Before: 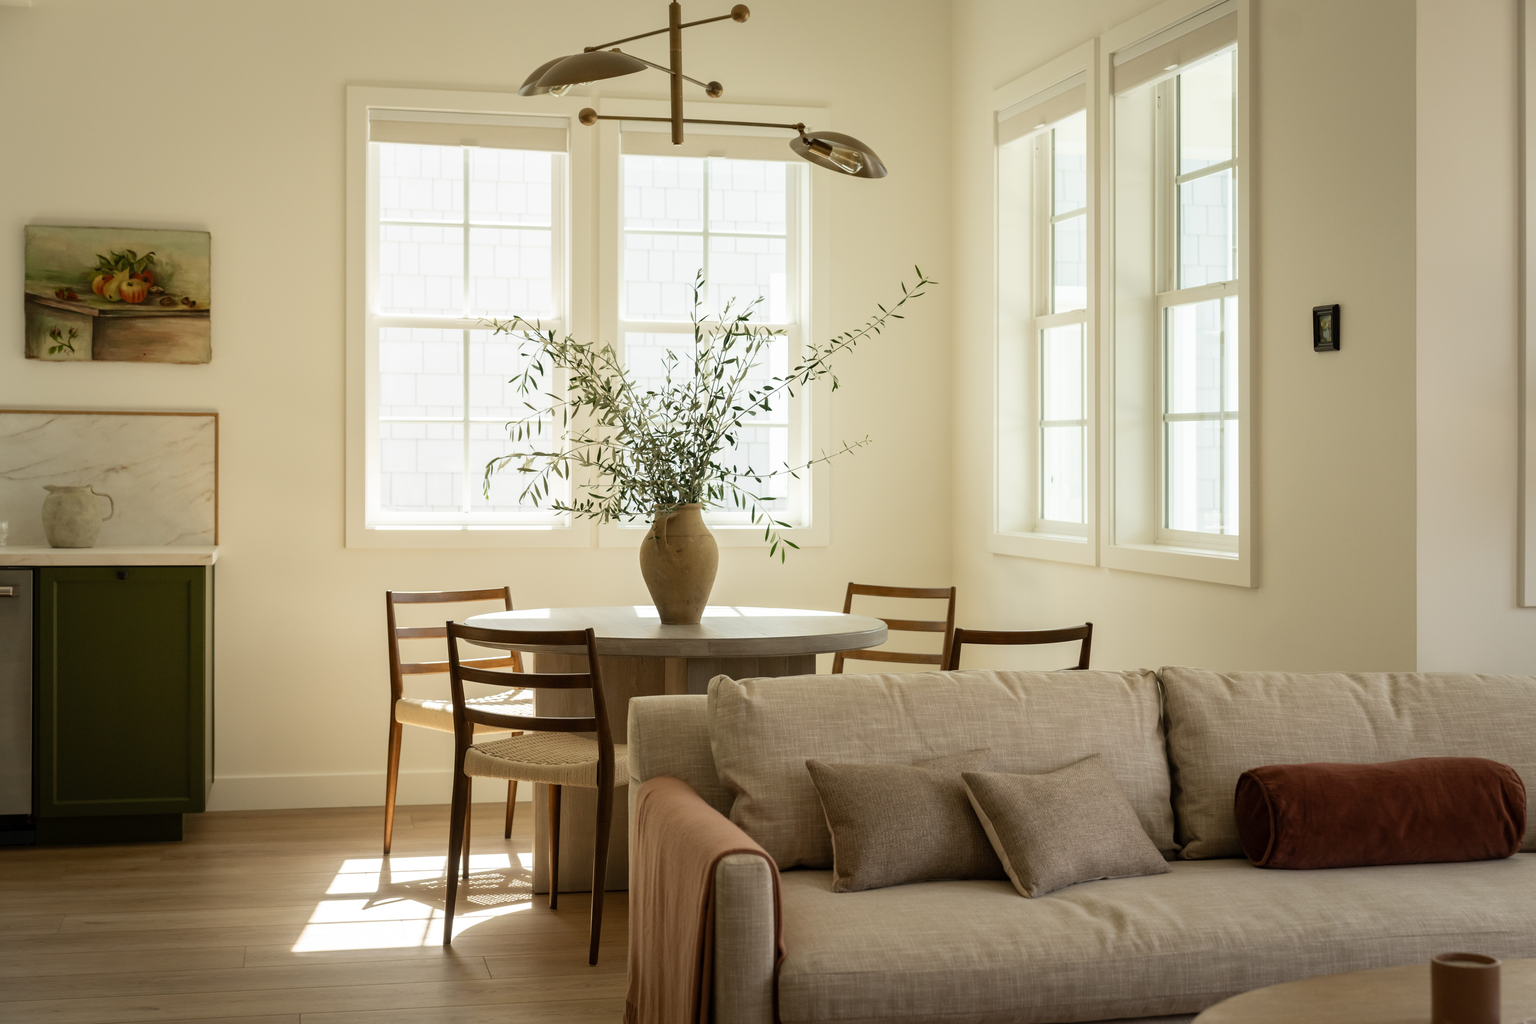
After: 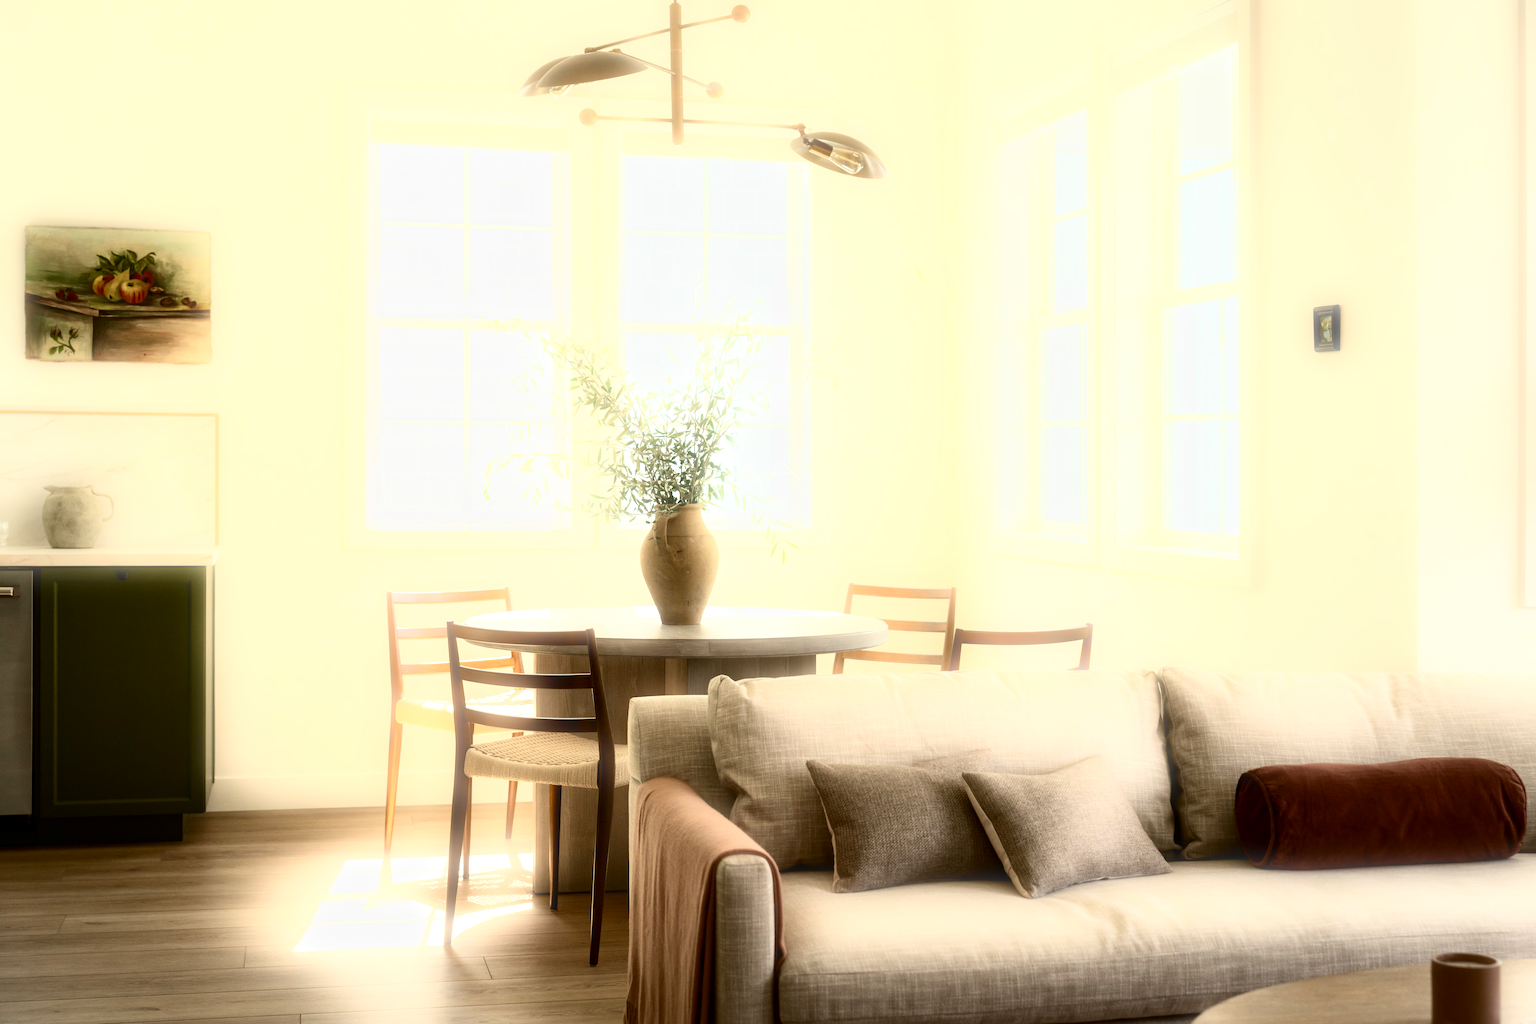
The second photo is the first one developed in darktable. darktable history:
contrast brightness saturation: contrast 0.28
bloom: threshold 82.5%, strength 16.25%
exposure: black level correction 0.001, exposure 0.675 EV, compensate highlight preservation false
